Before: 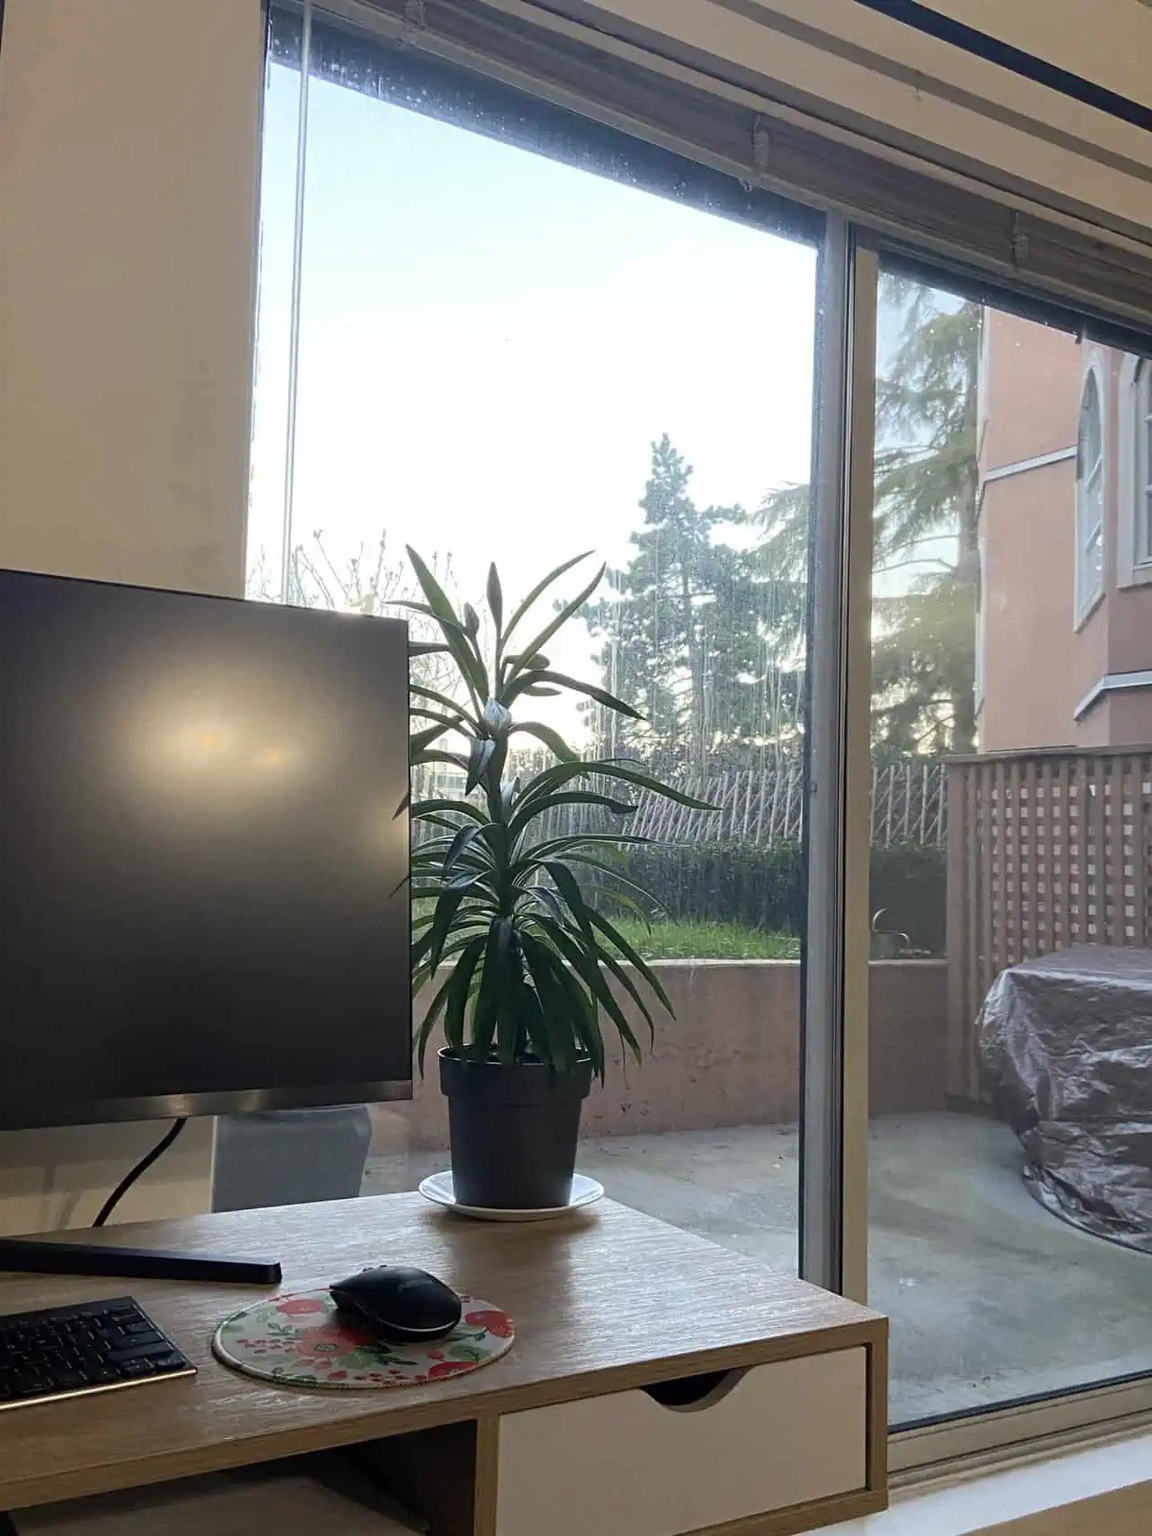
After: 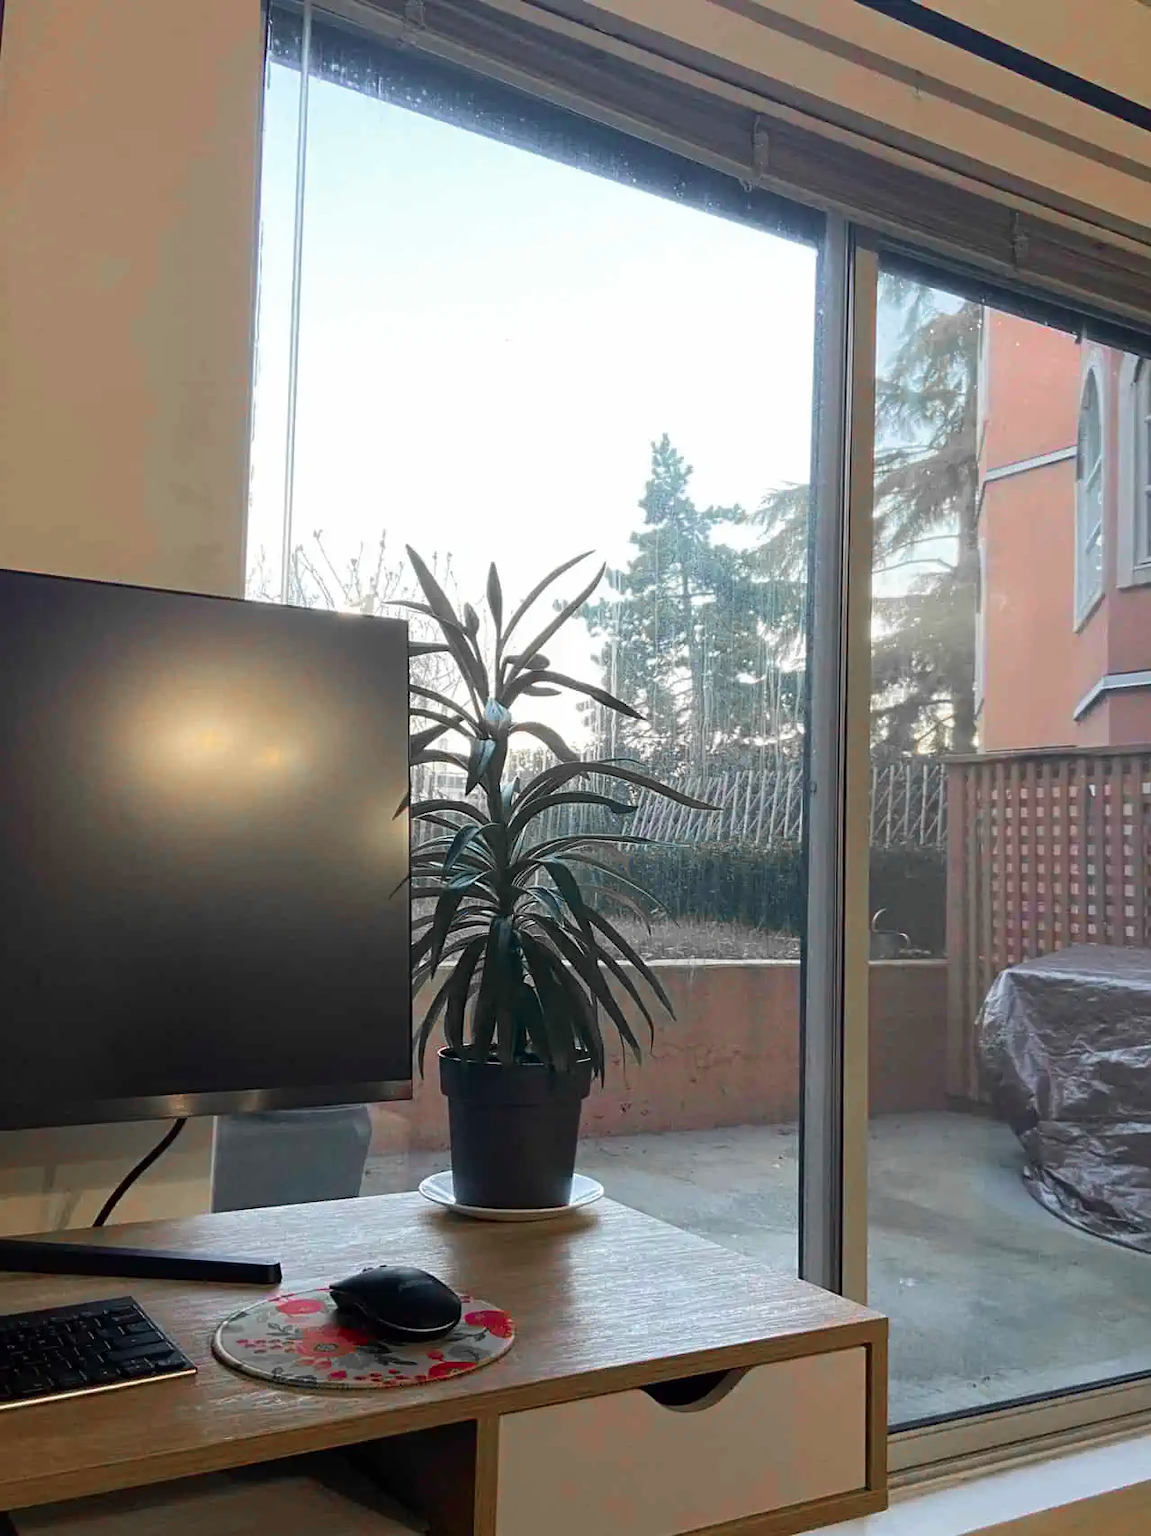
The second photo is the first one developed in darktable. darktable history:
velvia: on, module defaults
color zones: curves: ch1 [(0, 0.679) (0.143, 0.647) (0.286, 0.261) (0.378, -0.011) (0.571, 0.396) (0.714, 0.399) (0.857, 0.406) (1, 0.679)]
